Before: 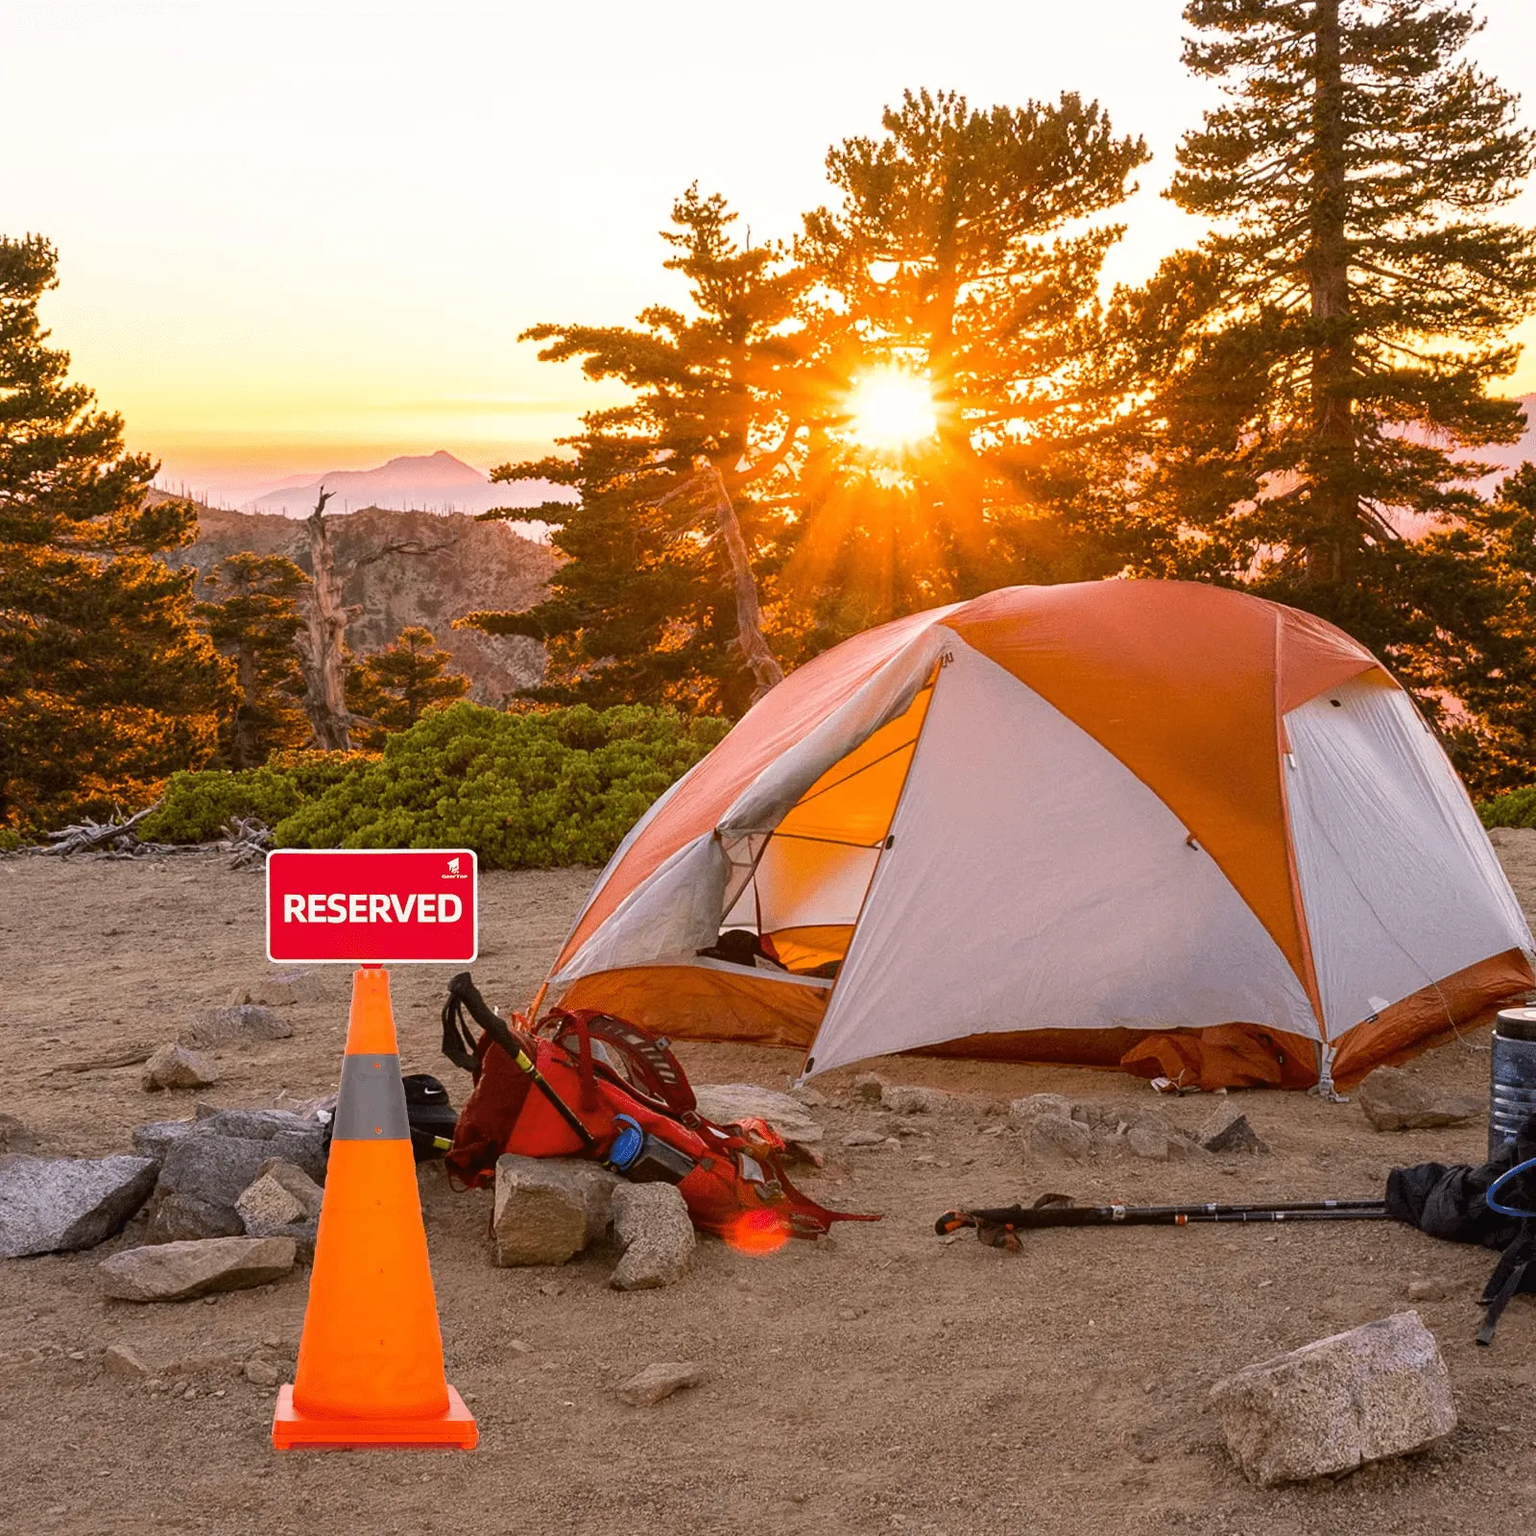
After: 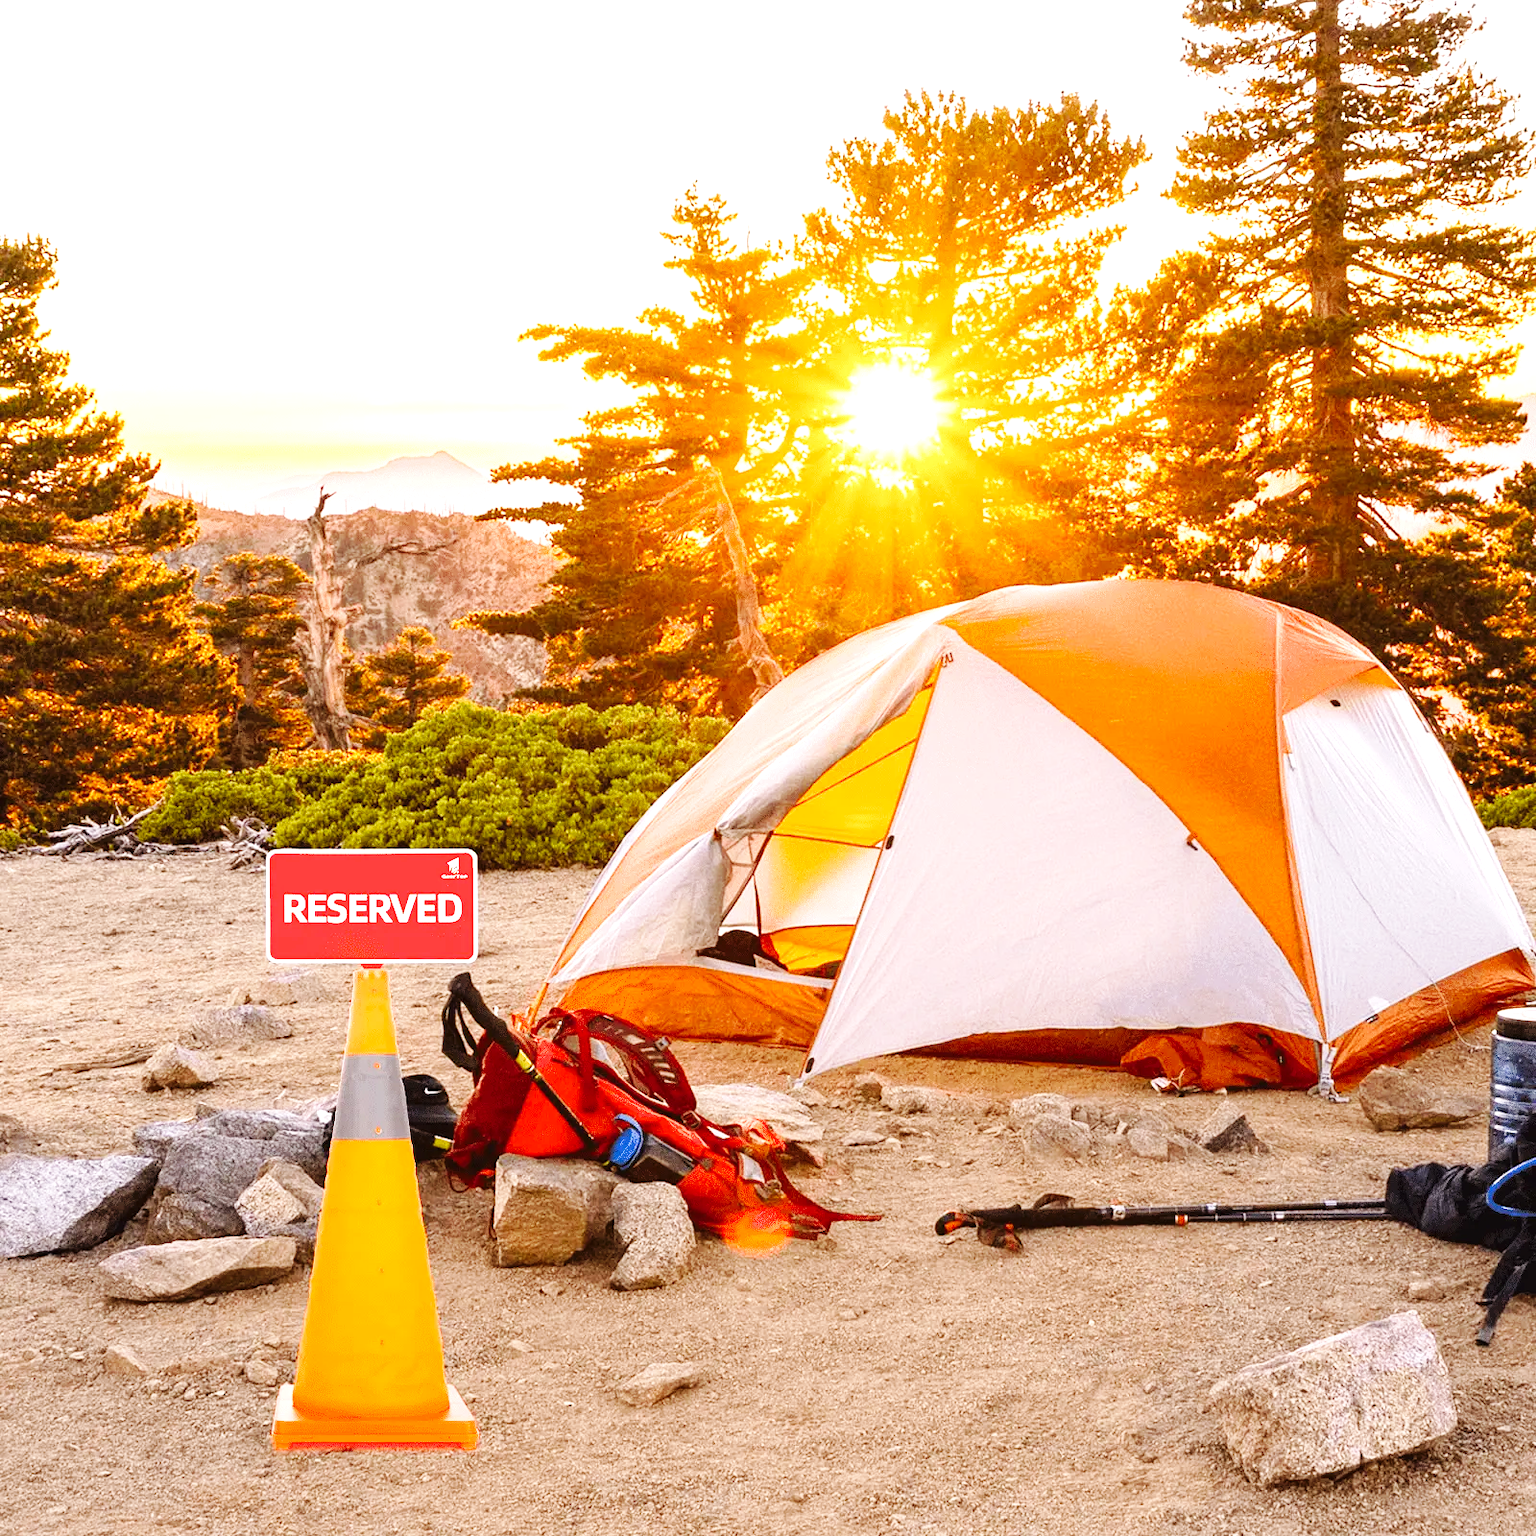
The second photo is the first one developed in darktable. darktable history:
exposure: black level correction 0, exposure 1 EV, compensate highlight preservation false
base curve: curves: ch0 [(0, 0) (0.032, 0.025) (0.121, 0.166) (0.206, 0.329) (0.605, 0.79) (1, 1)], preserve colors none
